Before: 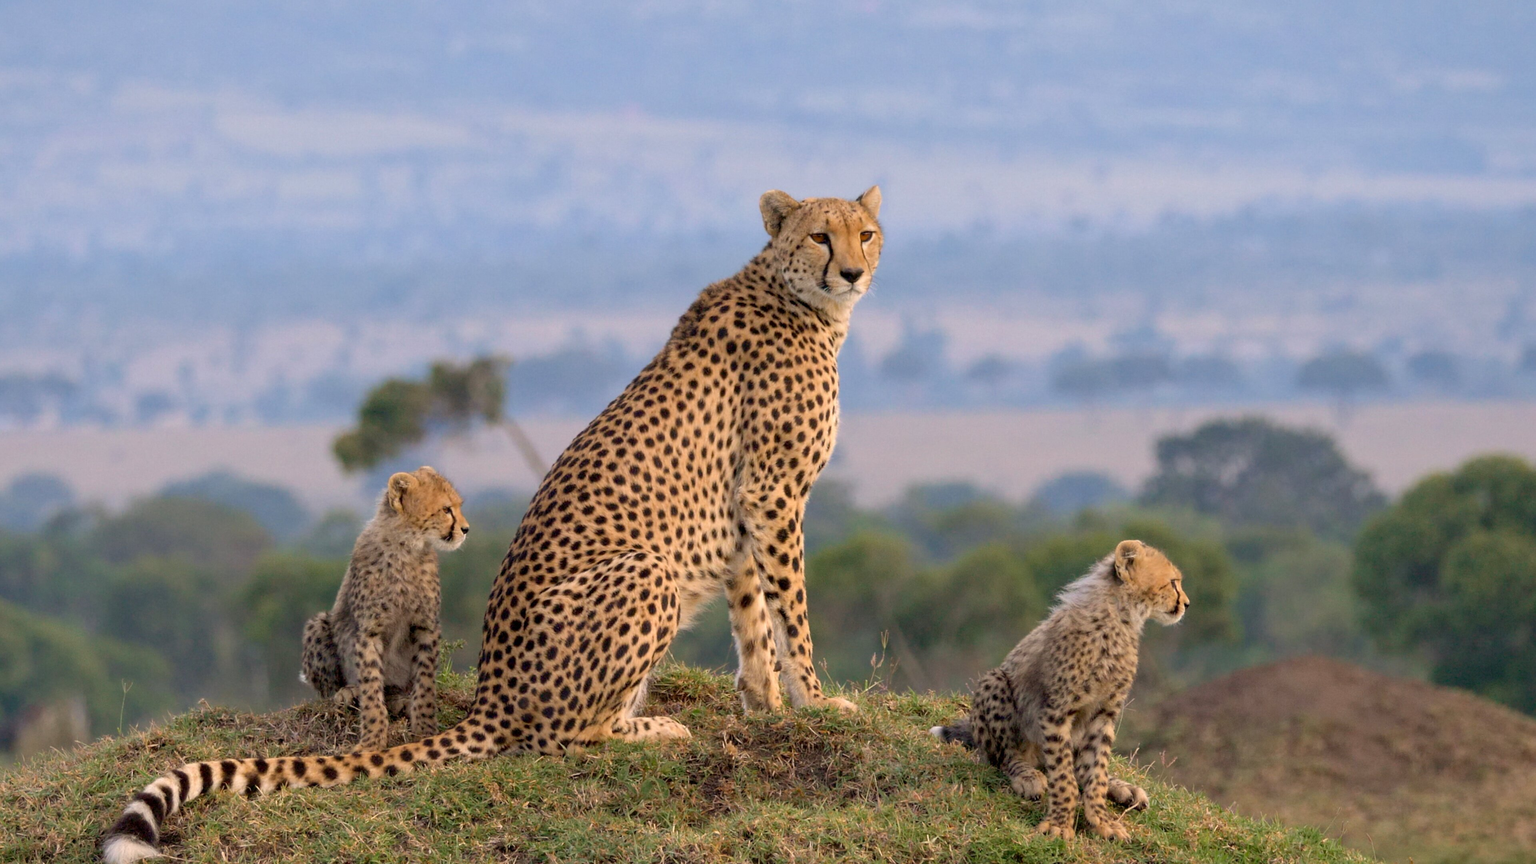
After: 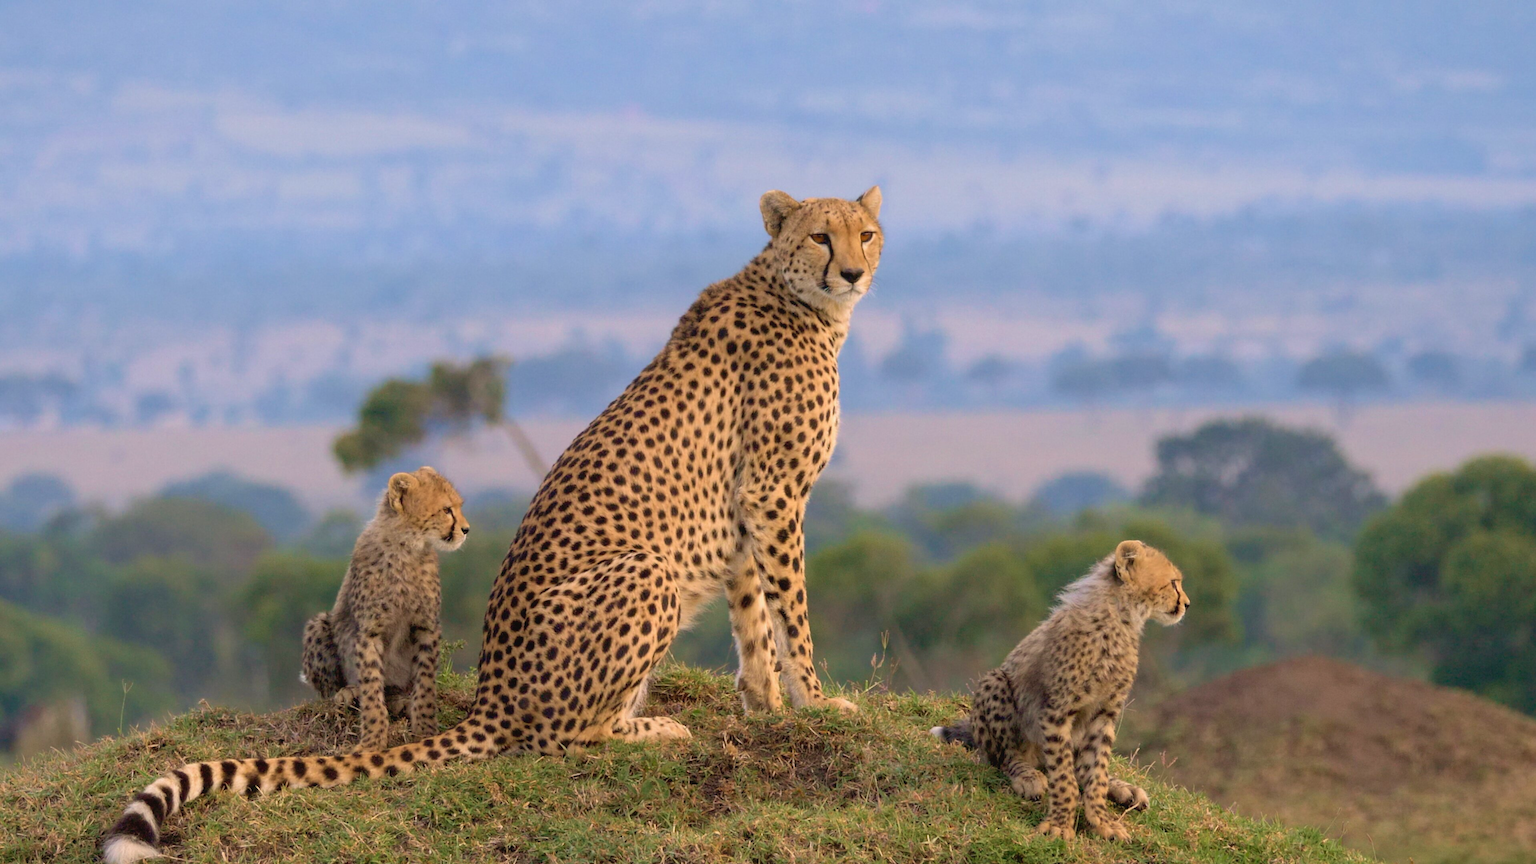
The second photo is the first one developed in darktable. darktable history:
velvia: on, module defaults
contrast equalizer: octaves 7, y [[0.6 ×6], [0.55 ×6], [0 ×6], [0 ×6], [0 ×6]], mix -0.2
